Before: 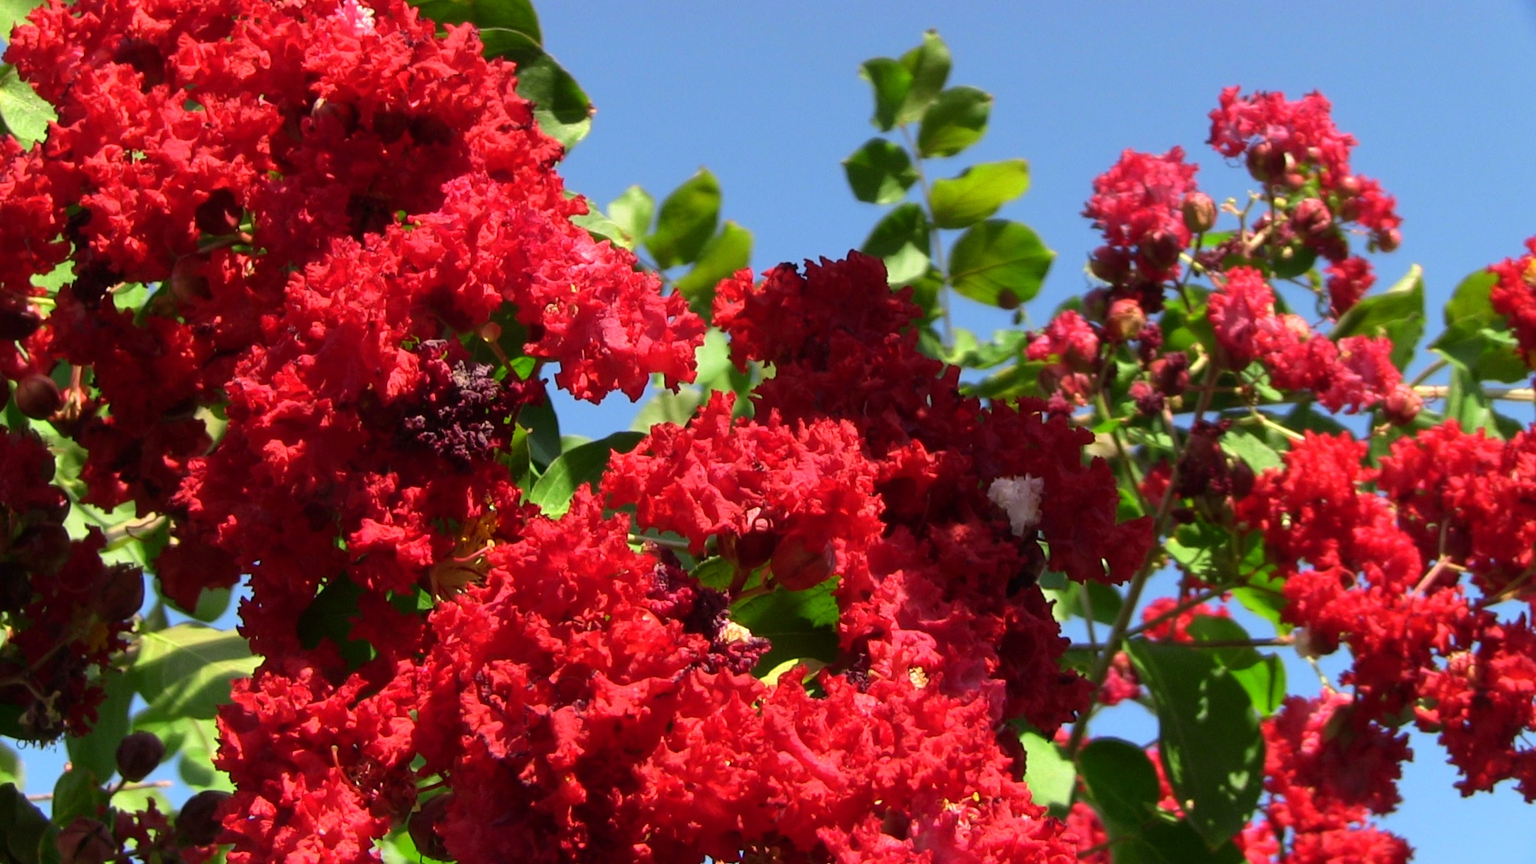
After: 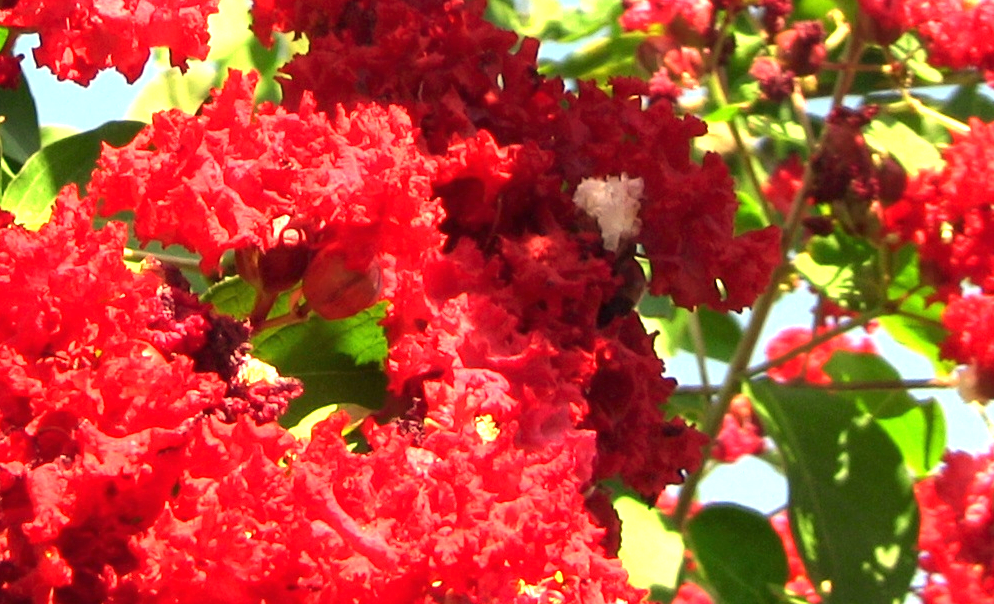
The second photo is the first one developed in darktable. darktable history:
exposure: black level correction 0, exposure 1.45 EV, compensate exposure bias true, compensate highlight preservation false
white balance: red 1.08, blue 0.791
crop: left 34.479%, top 38.822%, right 13.718%, bottom 5.172%
